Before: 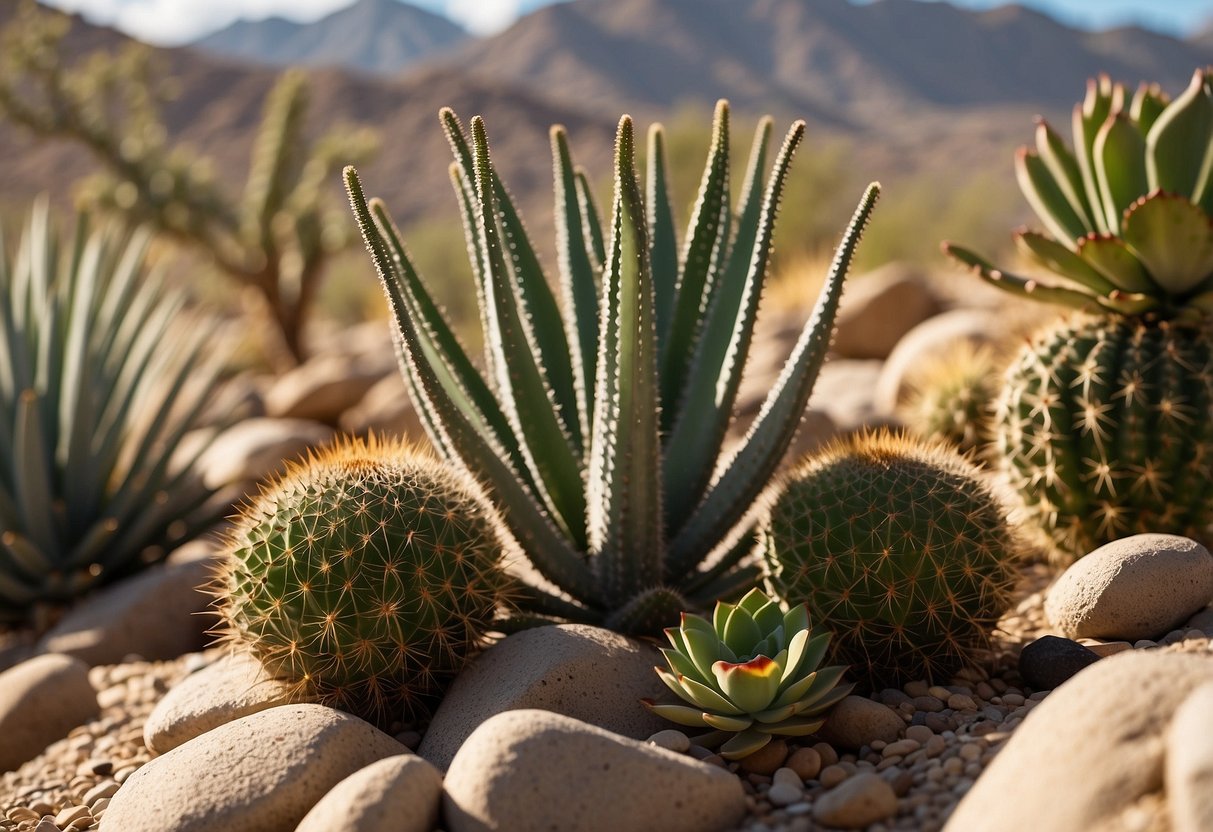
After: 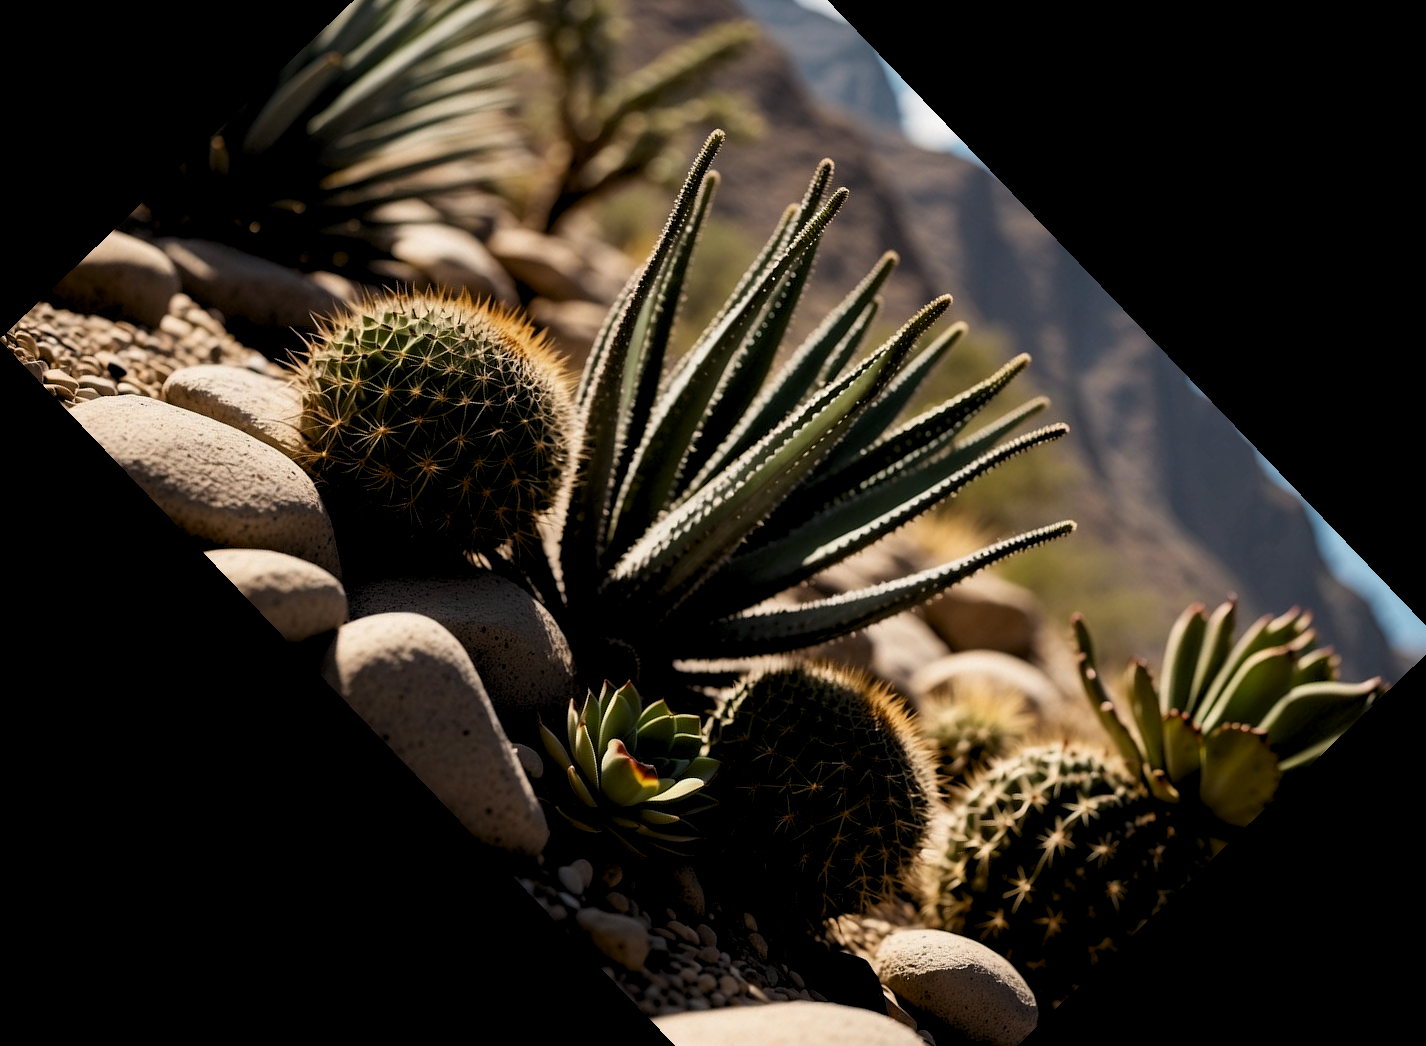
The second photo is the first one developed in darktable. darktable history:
crop and rotate: angle -46.26°, top 16.234%, right 0.912%, bottom 11.704%
exposure: black level correction 0.016, exposure -0.009 EV, compensate highlight preservation false
levels: levels [0.116, 0.574, 1]
